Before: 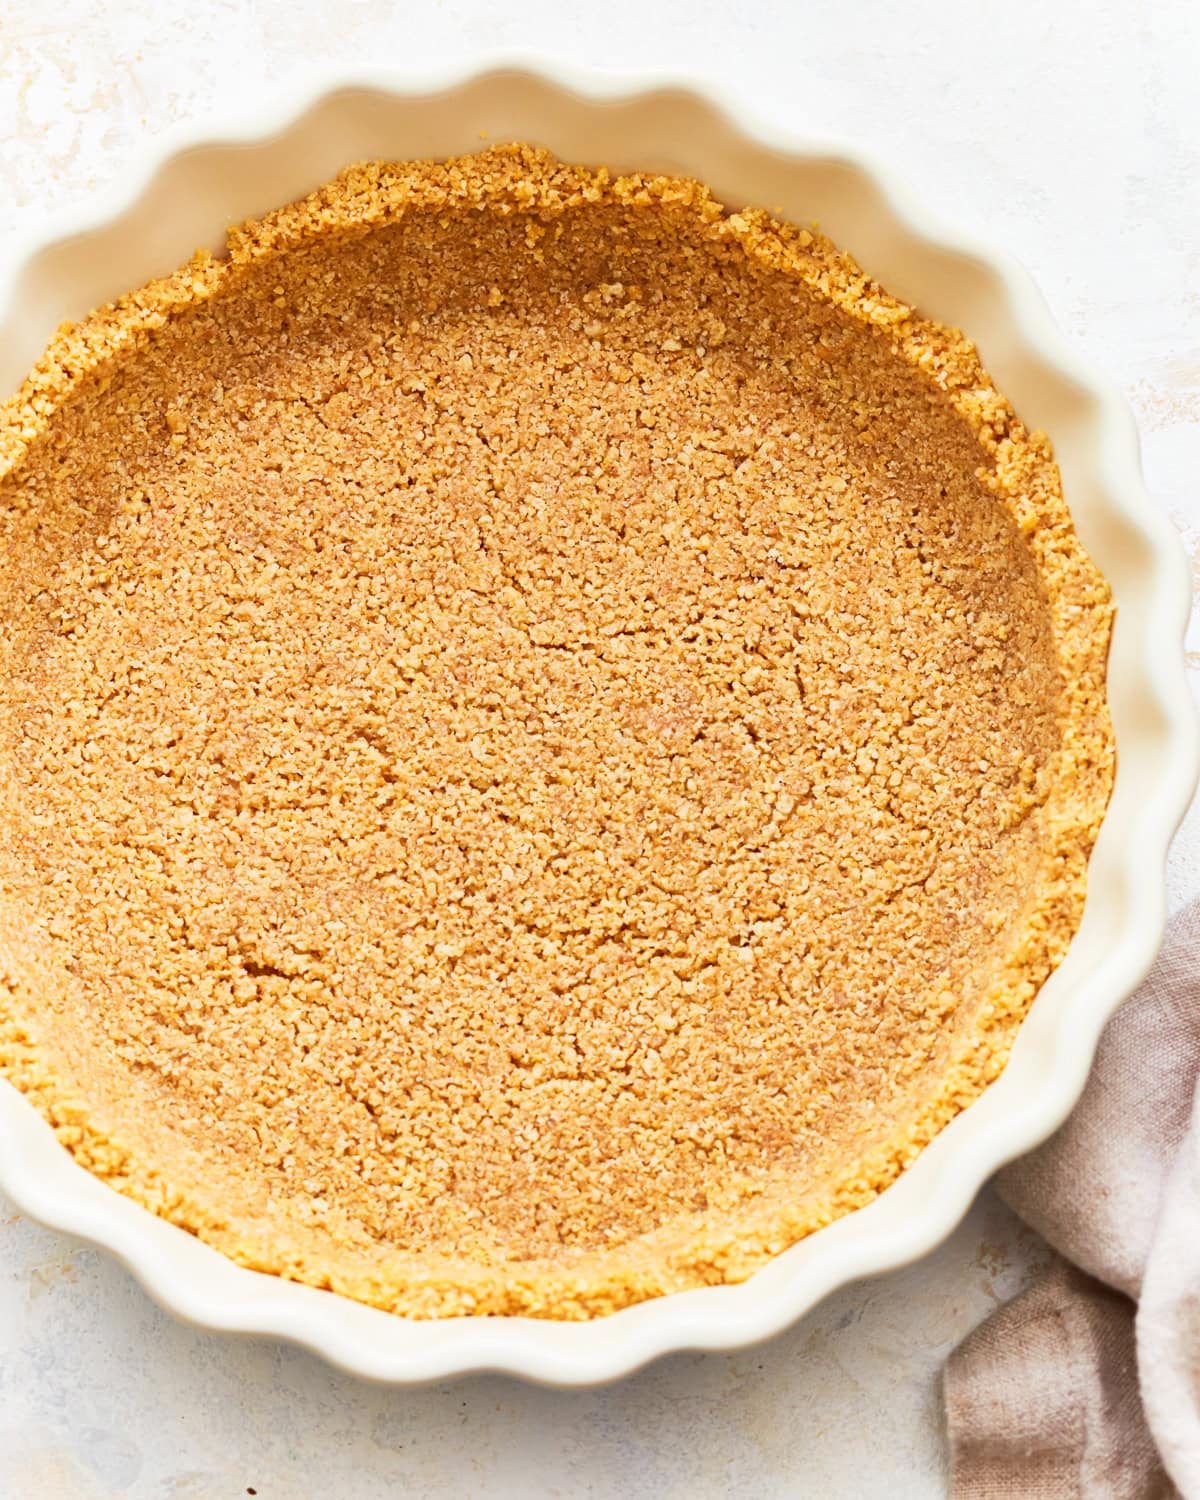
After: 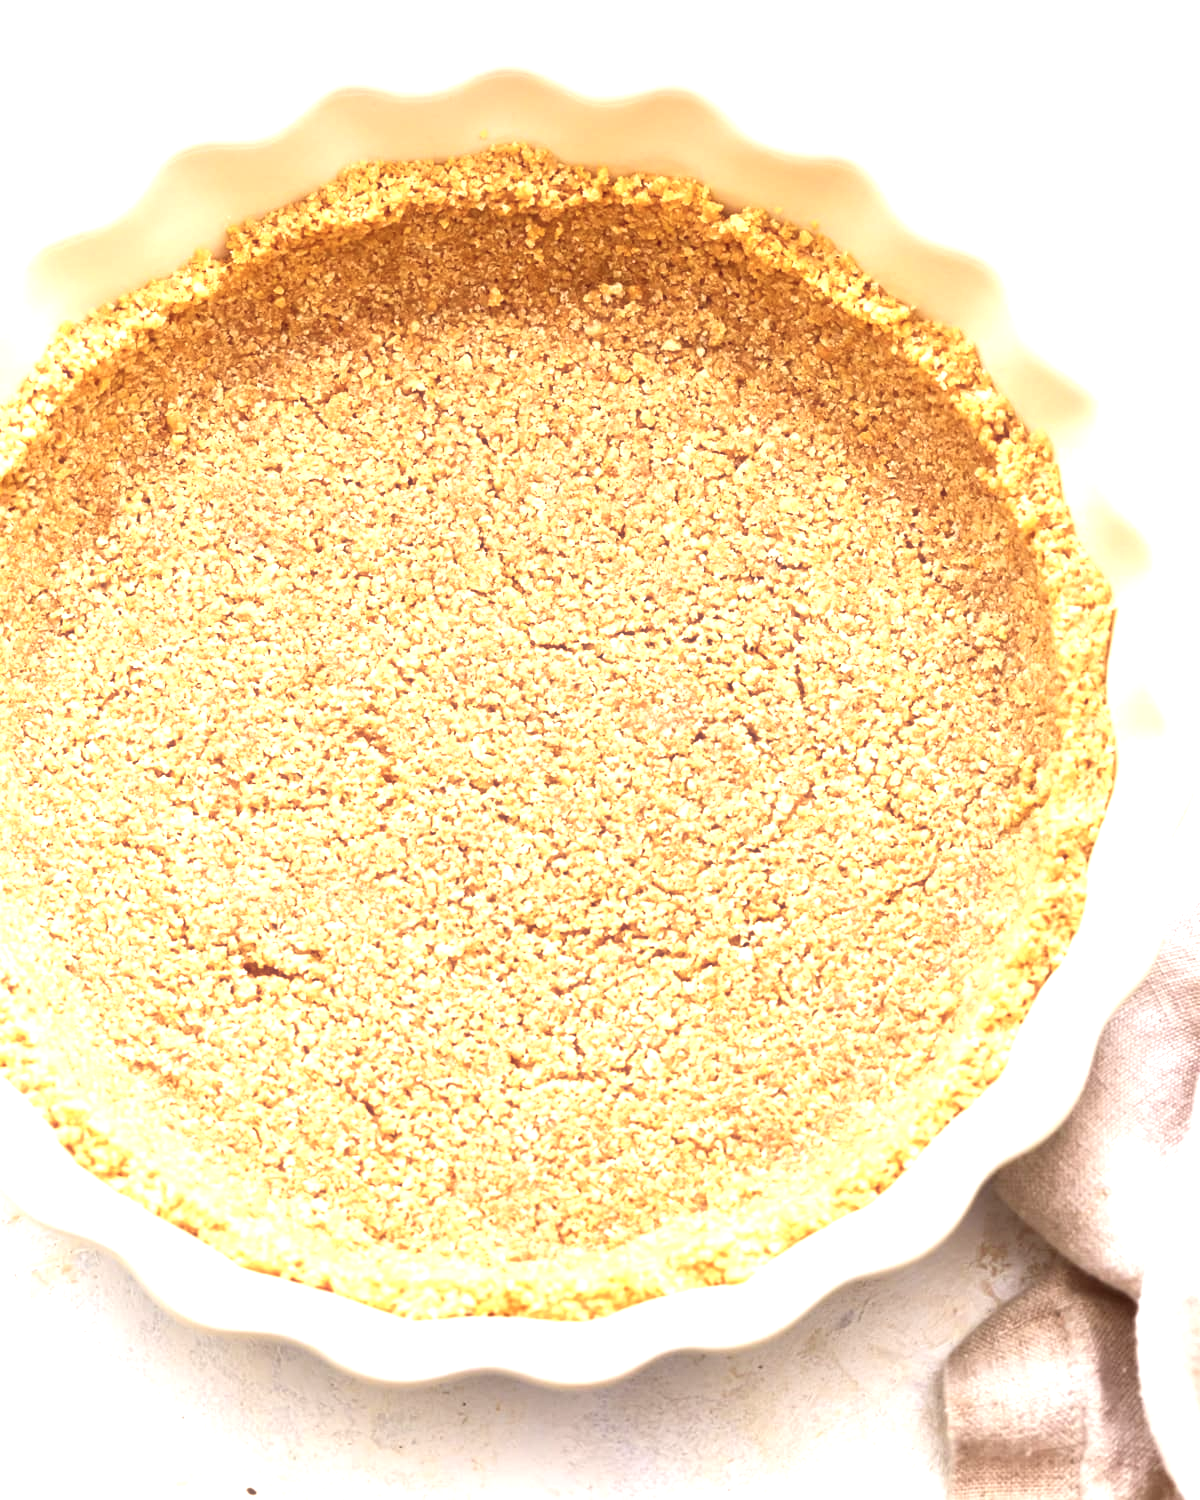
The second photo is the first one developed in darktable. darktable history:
exposure: black level correction 0.001, exposure 0.955 EV, compensate exposure bias true, compensate highlight preservation false
haze removal: strength -0.1, adaptive false
color correction: highlights a* 10.21, highlights b* 9.79, shadows a* 8.61, shadows b* 7.88, saturation 0.8
white balance: red 0.925, blue 1.046
